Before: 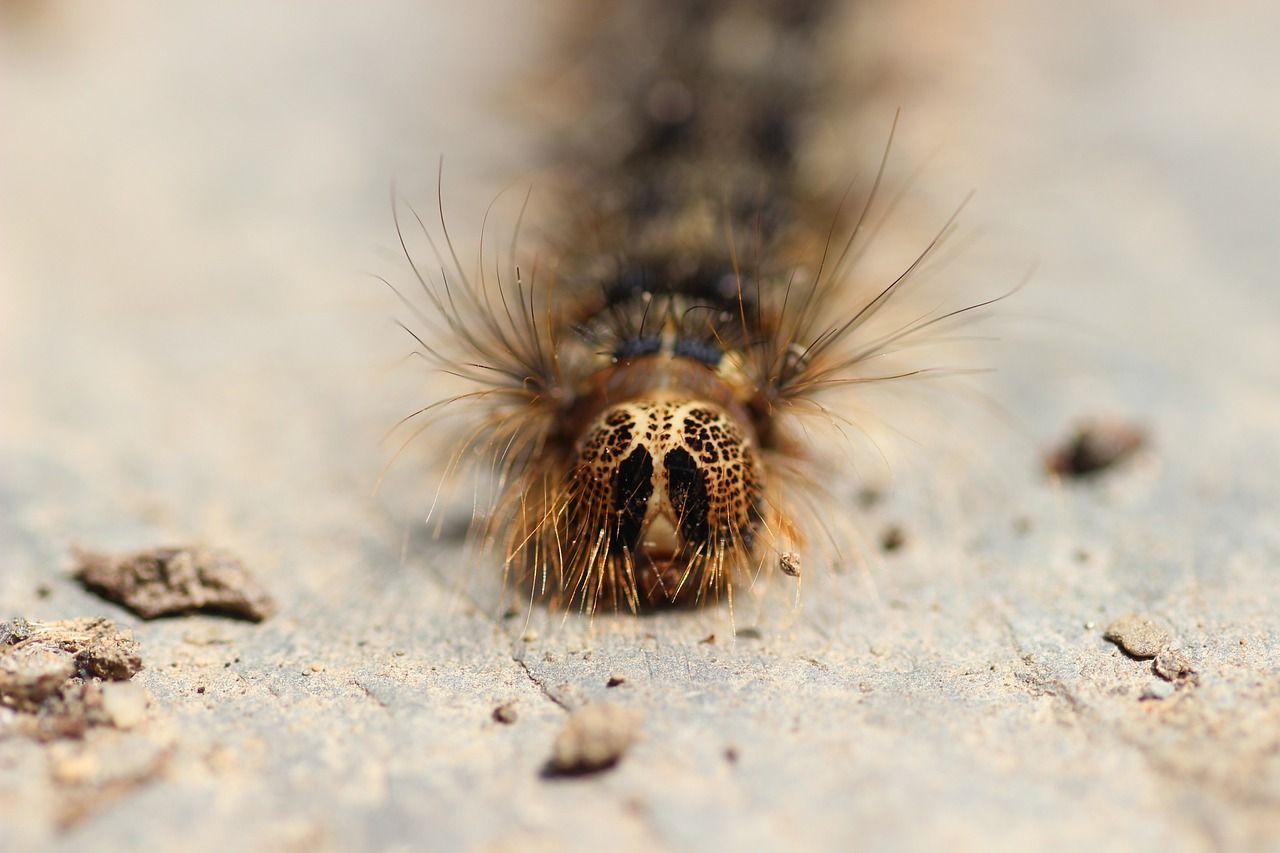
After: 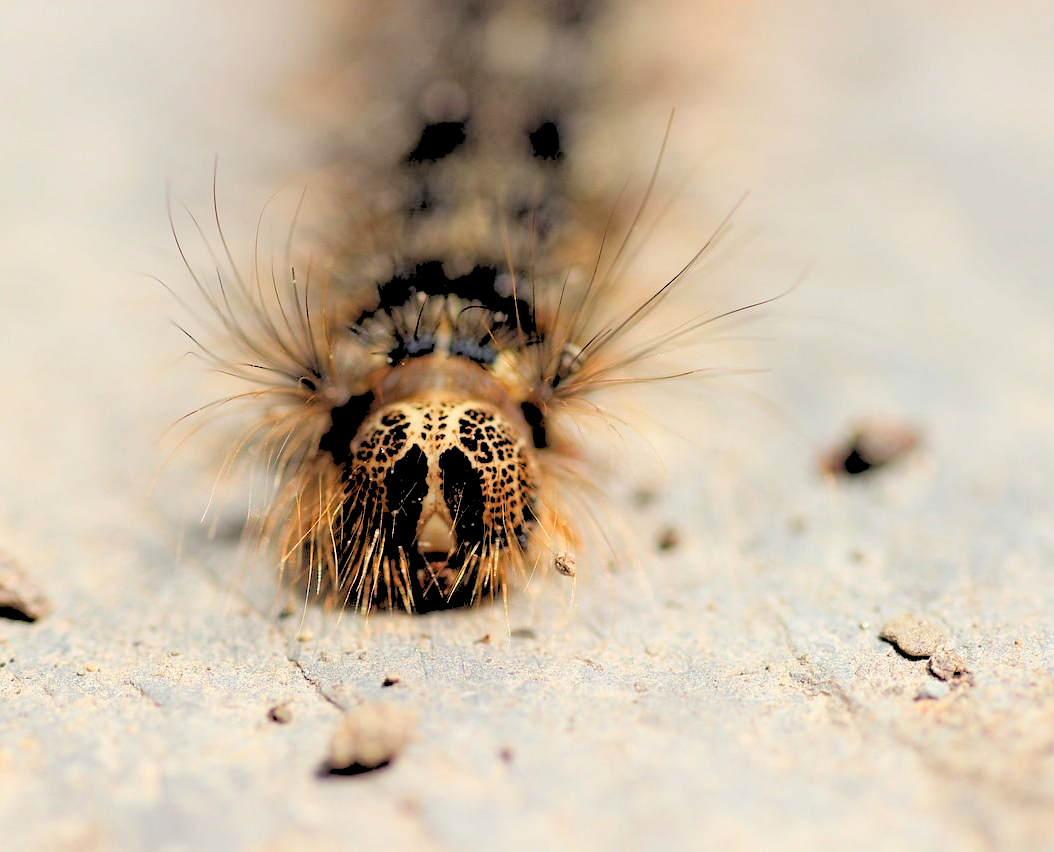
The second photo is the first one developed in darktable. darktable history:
crop: left 17.582%, bottom 0.031%
rgb levels: levels [[0.027, 0.429, 0.996], [0, 0.5, 1], [0, 0.5, 1]]
